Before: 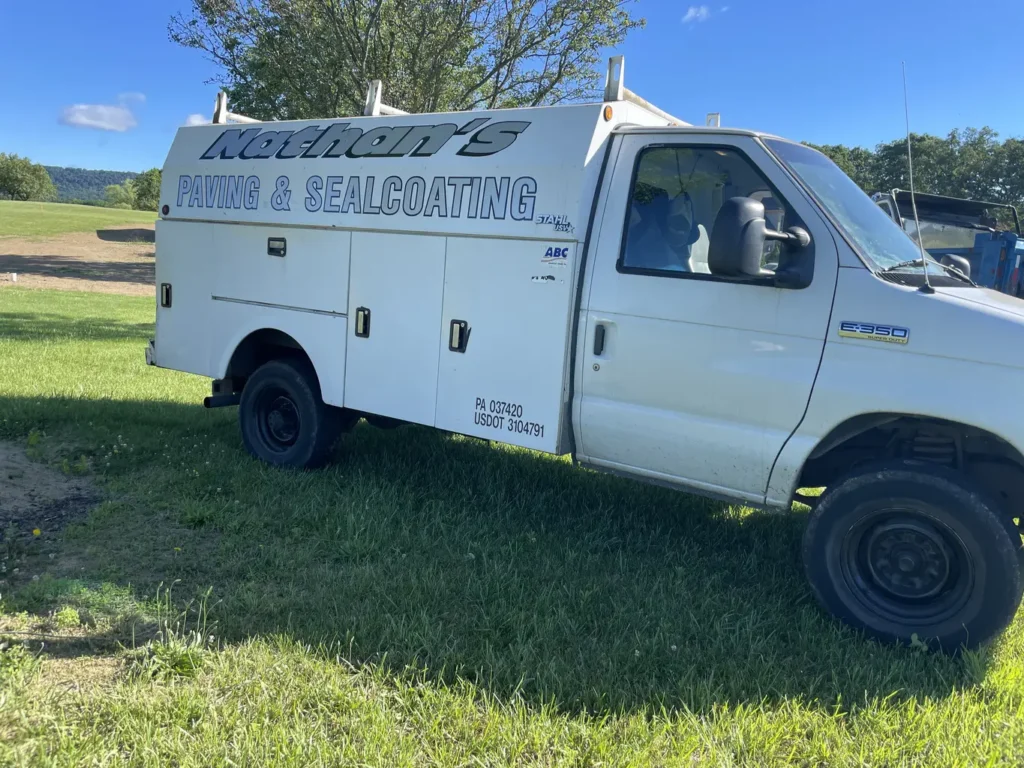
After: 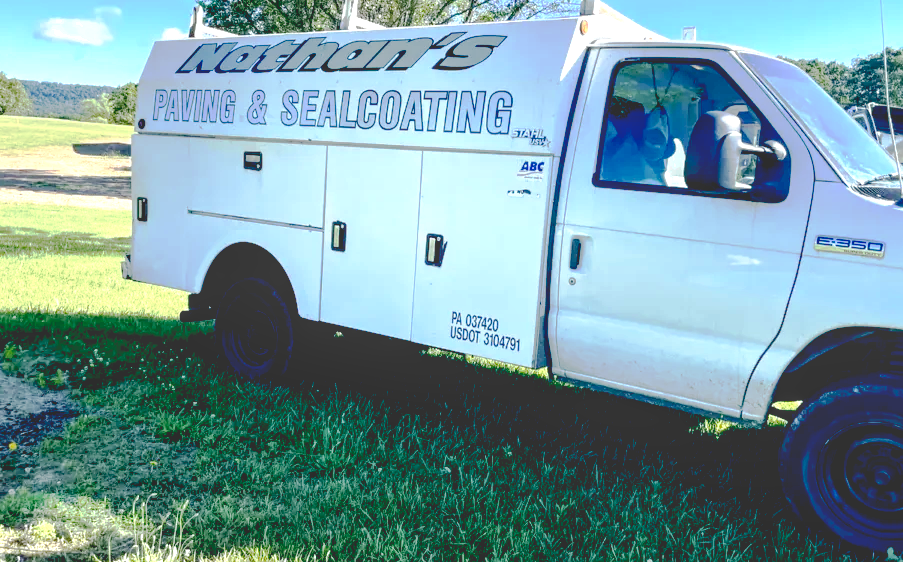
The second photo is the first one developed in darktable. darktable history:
base curve: curves: ch0 [(0.065, 0.026) (0.236, 0.358) (0.53, 0.546) (0.777, 0.841) (0.924, 0.992)], preserve colors none
crop and rotate: left 2.419%, top 11.3%, right 9.366%, bottom 15.494%
exposure: exposure 0.943 EV, compensate exposure bias true, compensate highlight preservation false
local contrast: on, module defaults
